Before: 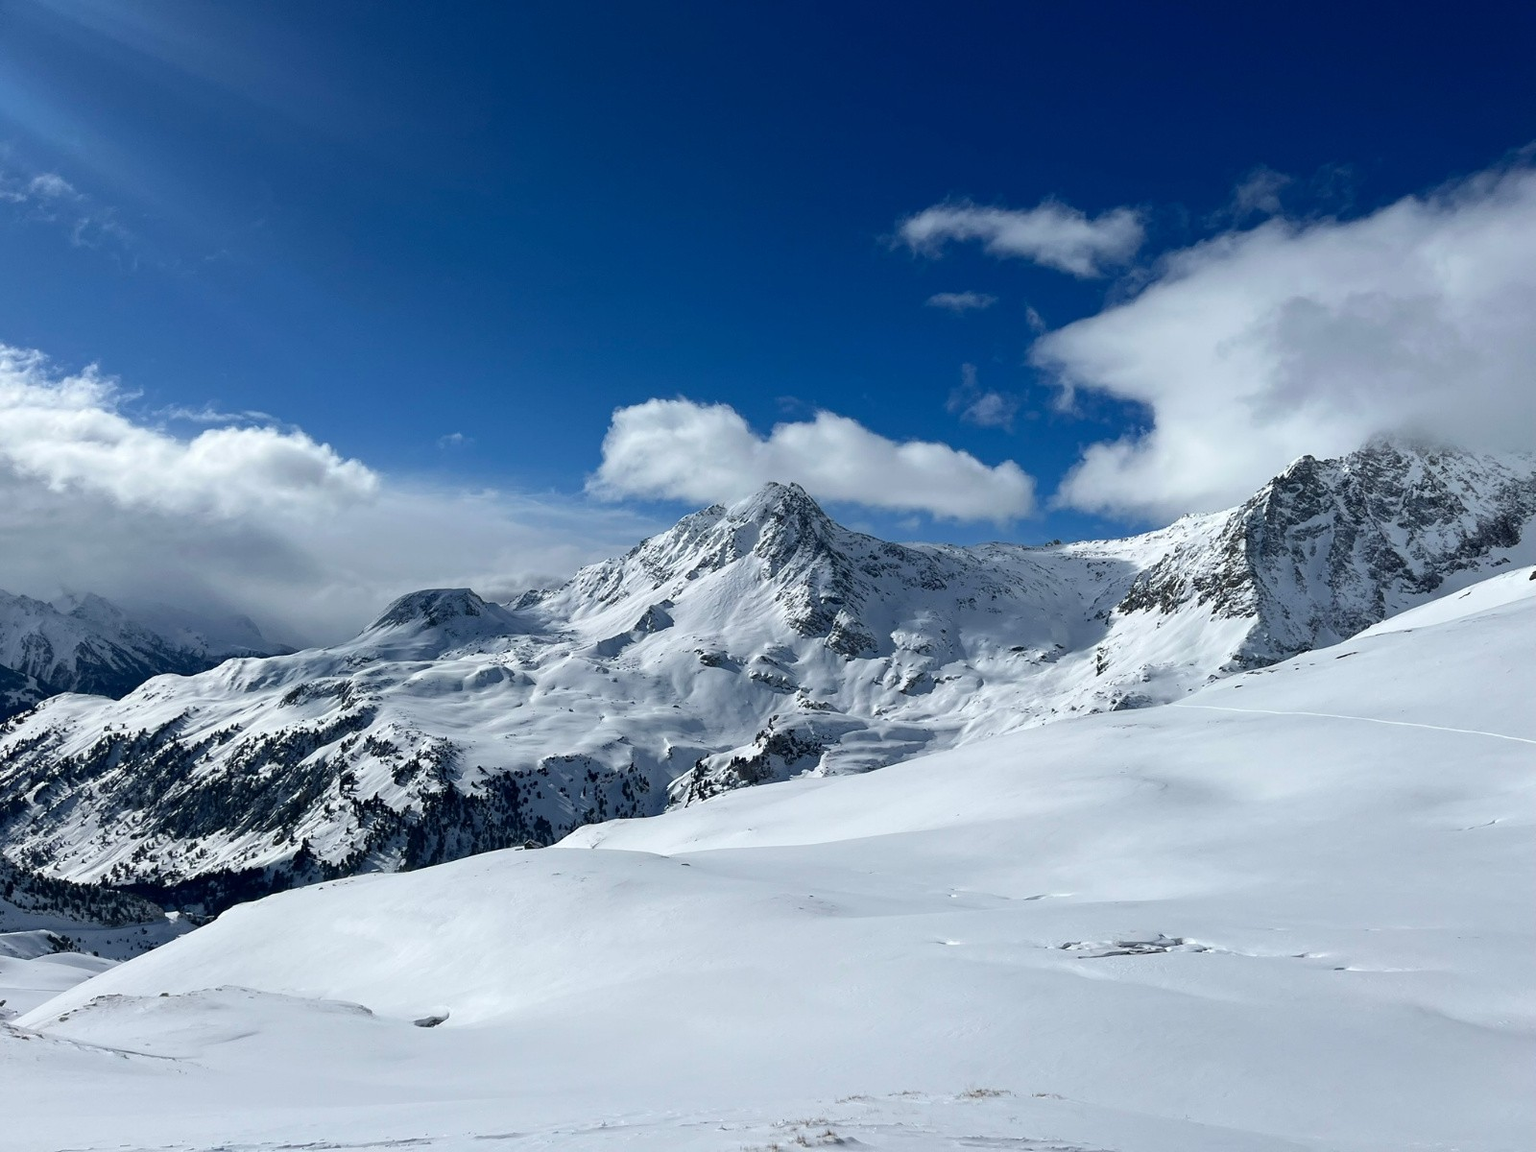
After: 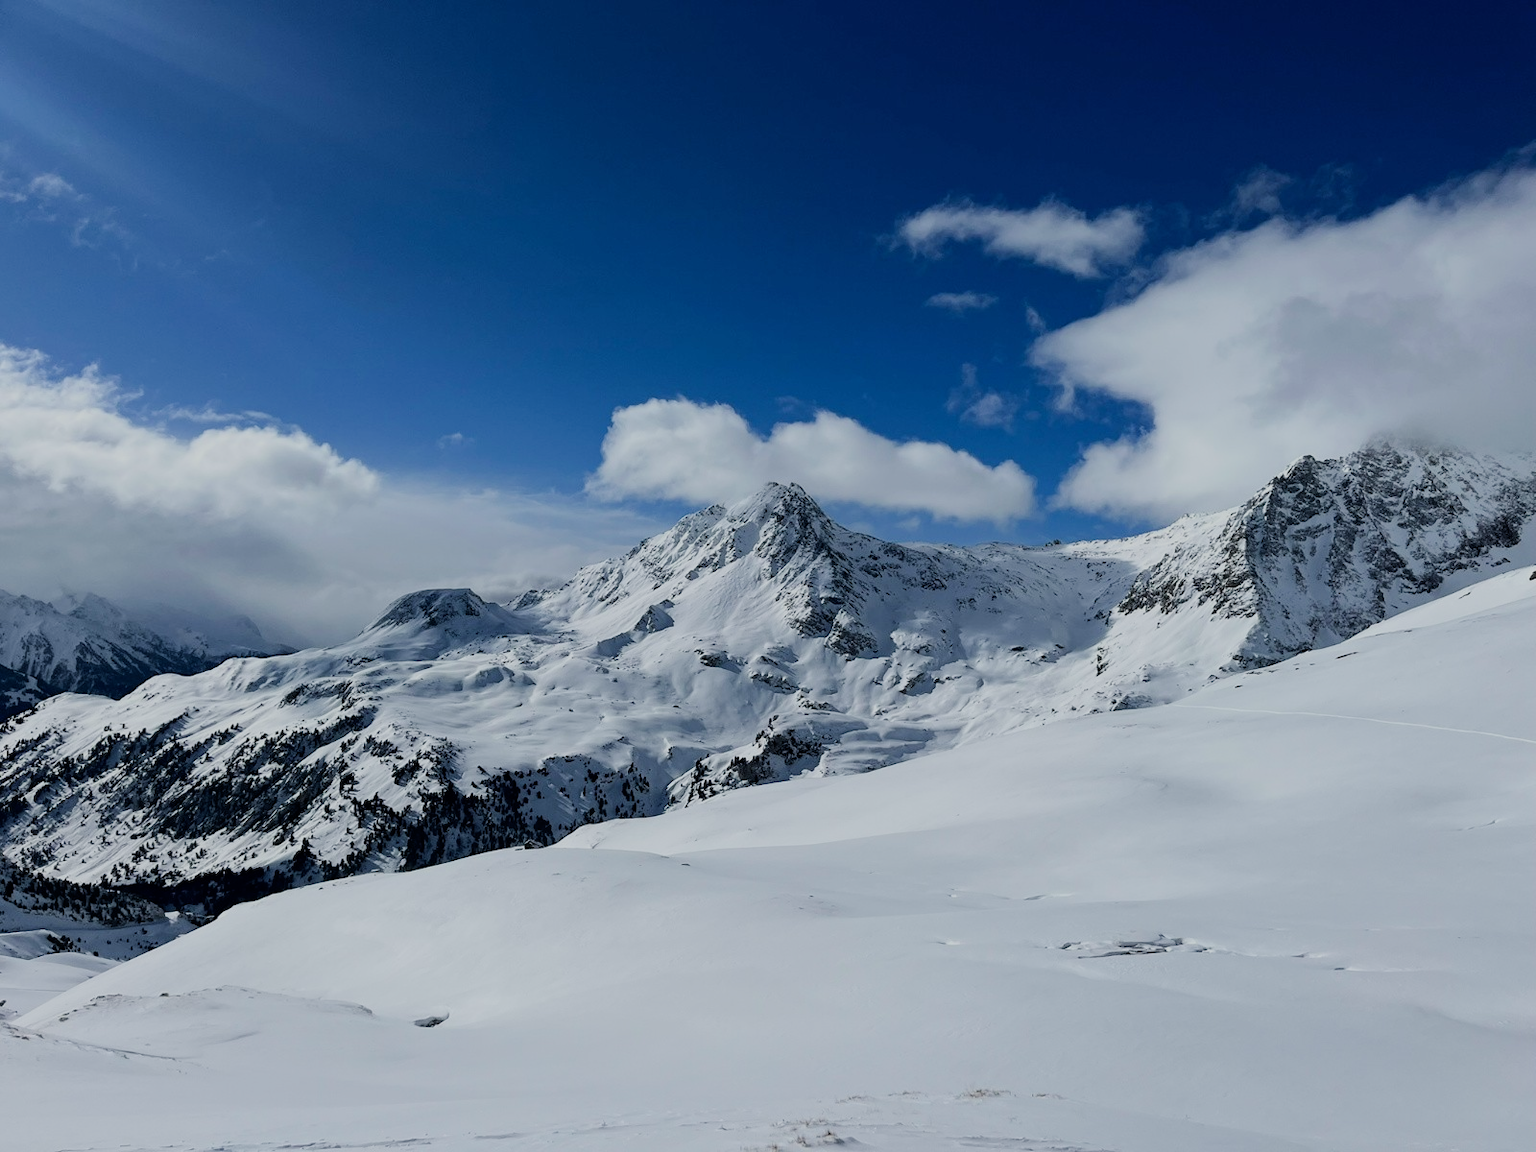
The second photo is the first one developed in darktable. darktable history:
filmic rgb: black relative exposure -6.98 EV, white relative exposure 5.66 EV, threshold 2.95 EV, structure ↔ texture 99.86%, hardness 2.86, iterations of high-quality reconstruction 0, enable highlight reconstruction true
